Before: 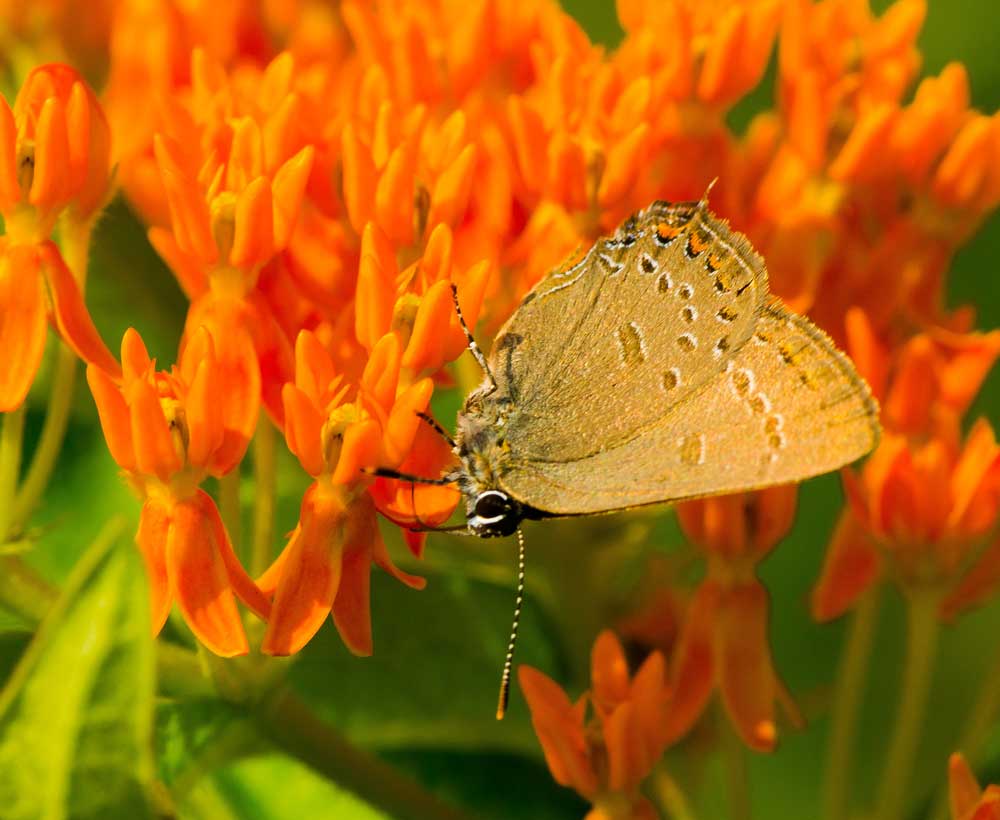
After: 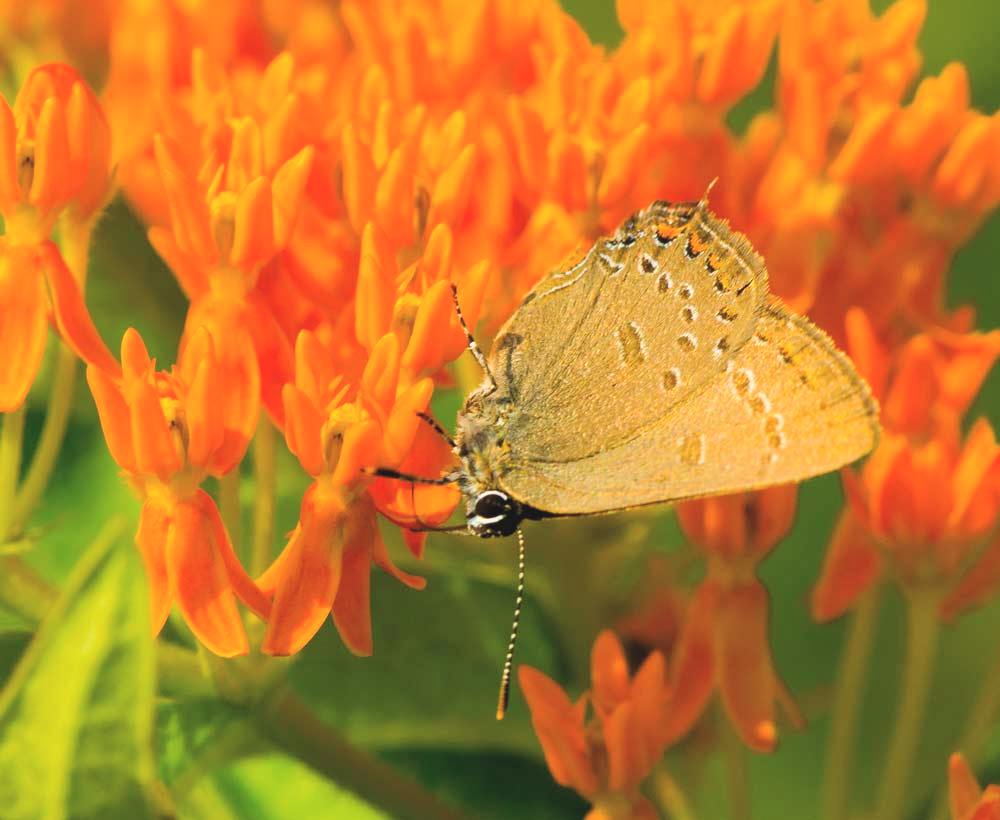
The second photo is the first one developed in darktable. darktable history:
exposure: black level correction -0.004, exposure 0.047 EV, compensate highlight preservation false
contrast brightness saturation: brightness 0.126
